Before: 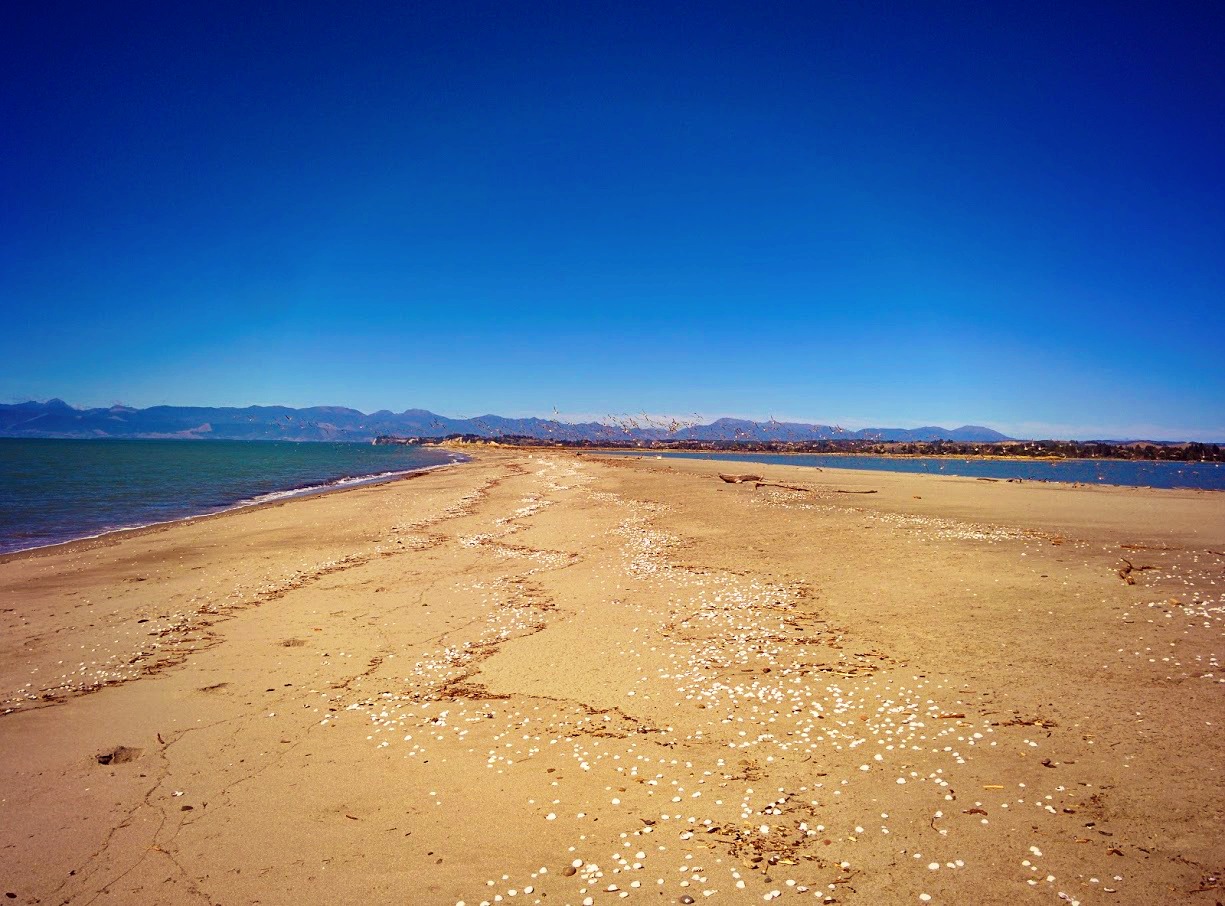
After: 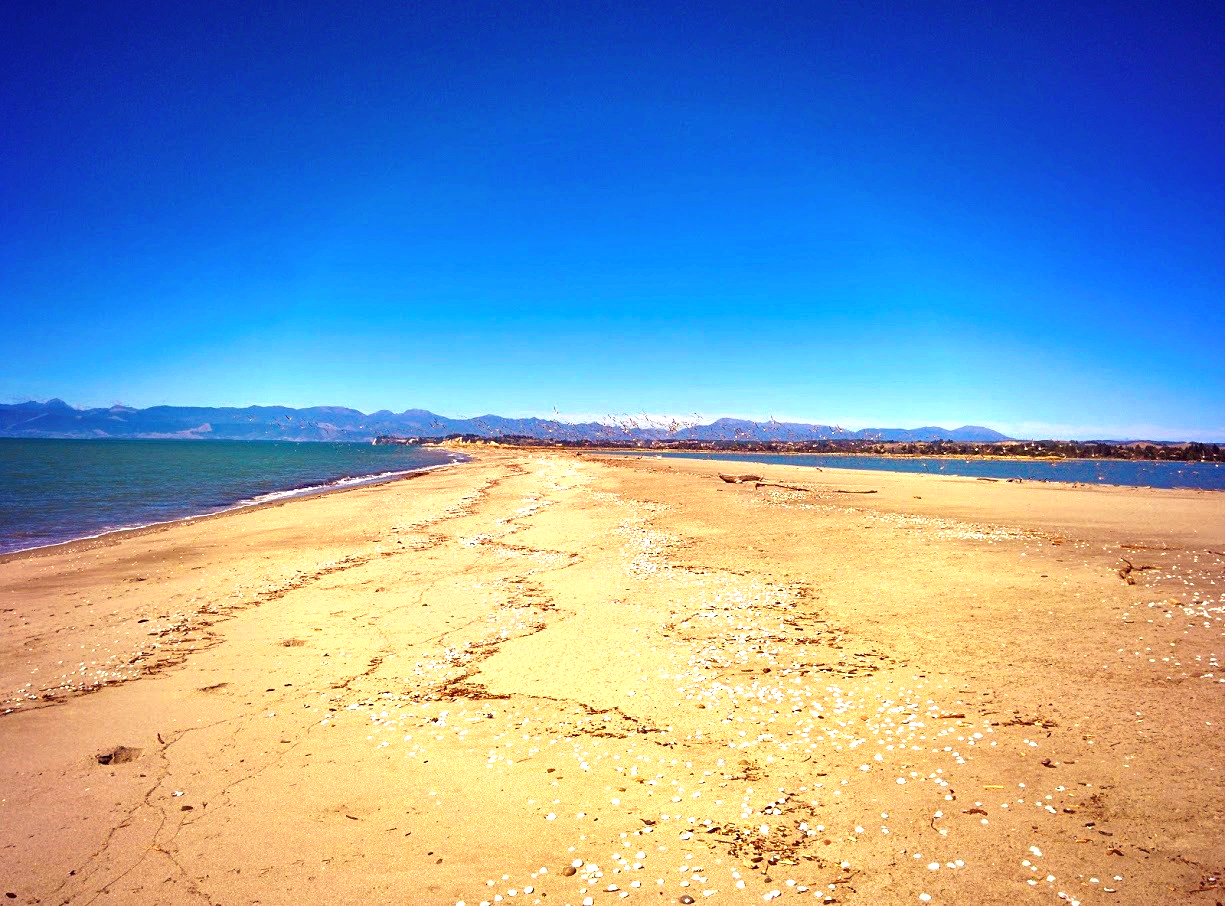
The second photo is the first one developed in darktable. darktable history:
exposure: exposure 0.941 EV, compensate highlight preservation false
shadows and highlights: radius 125.92, shadows 30.4, highlights -30.93, low approximation 0.01, soften with gaussian
